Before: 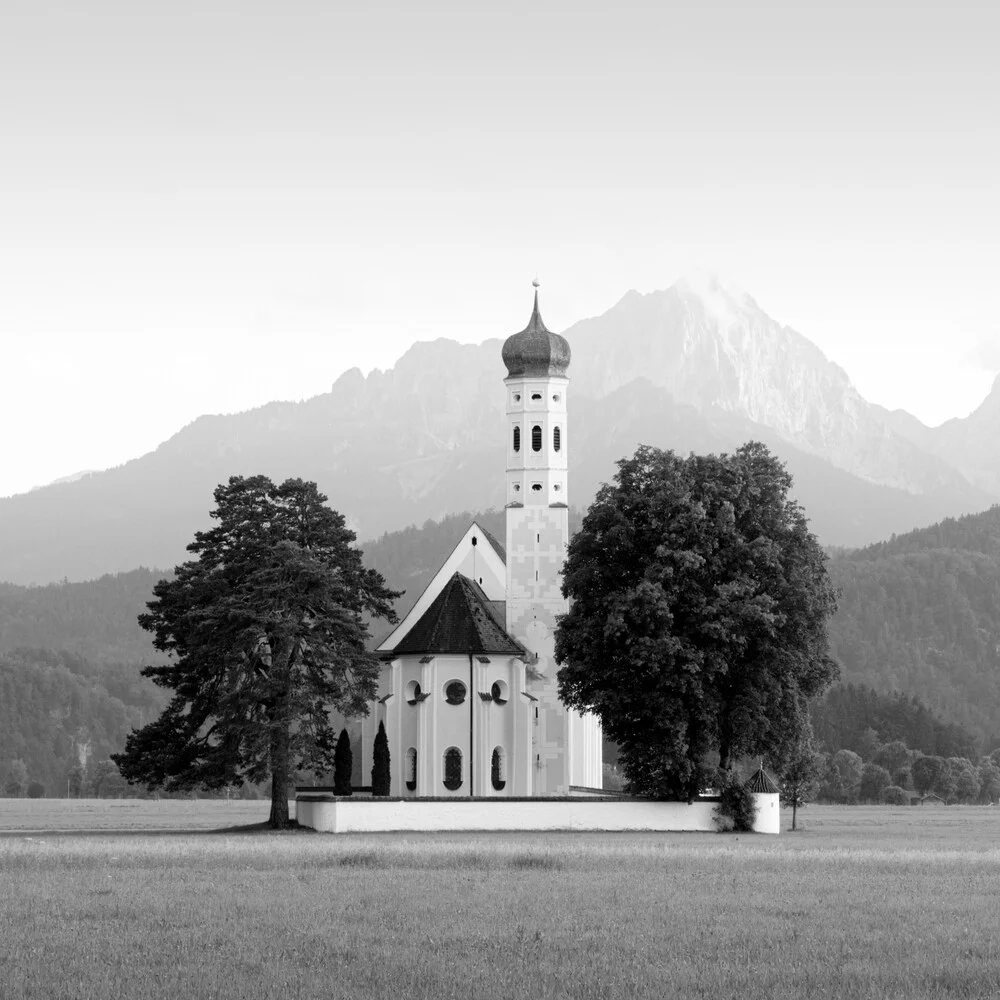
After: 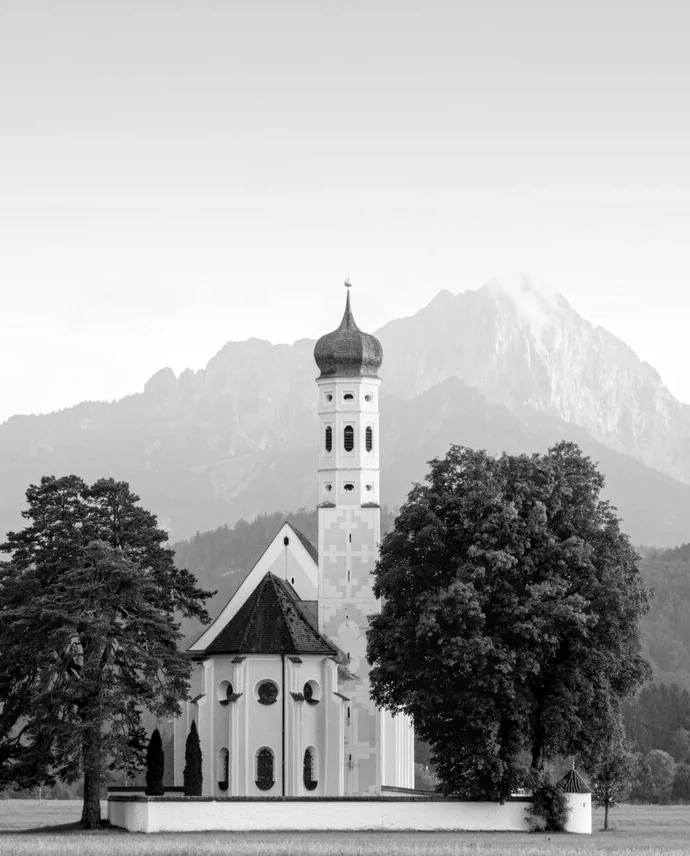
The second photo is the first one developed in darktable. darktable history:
local contrast: on, module defaults
crop: left 18.802%, right 12.148%, bottom 14.372%
